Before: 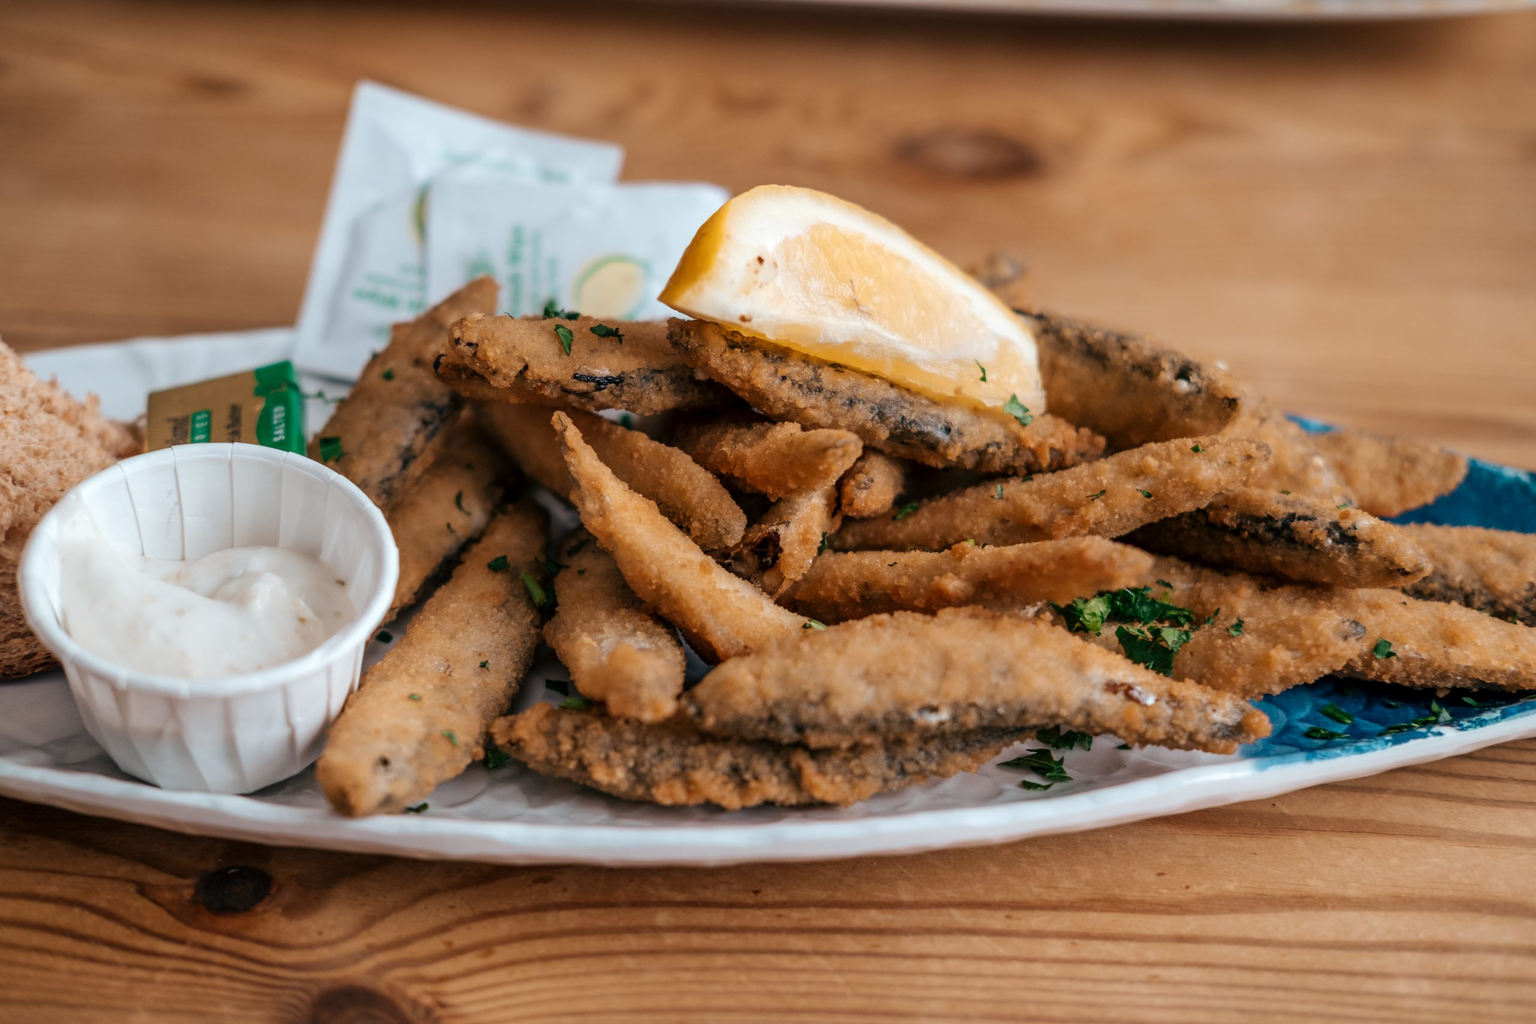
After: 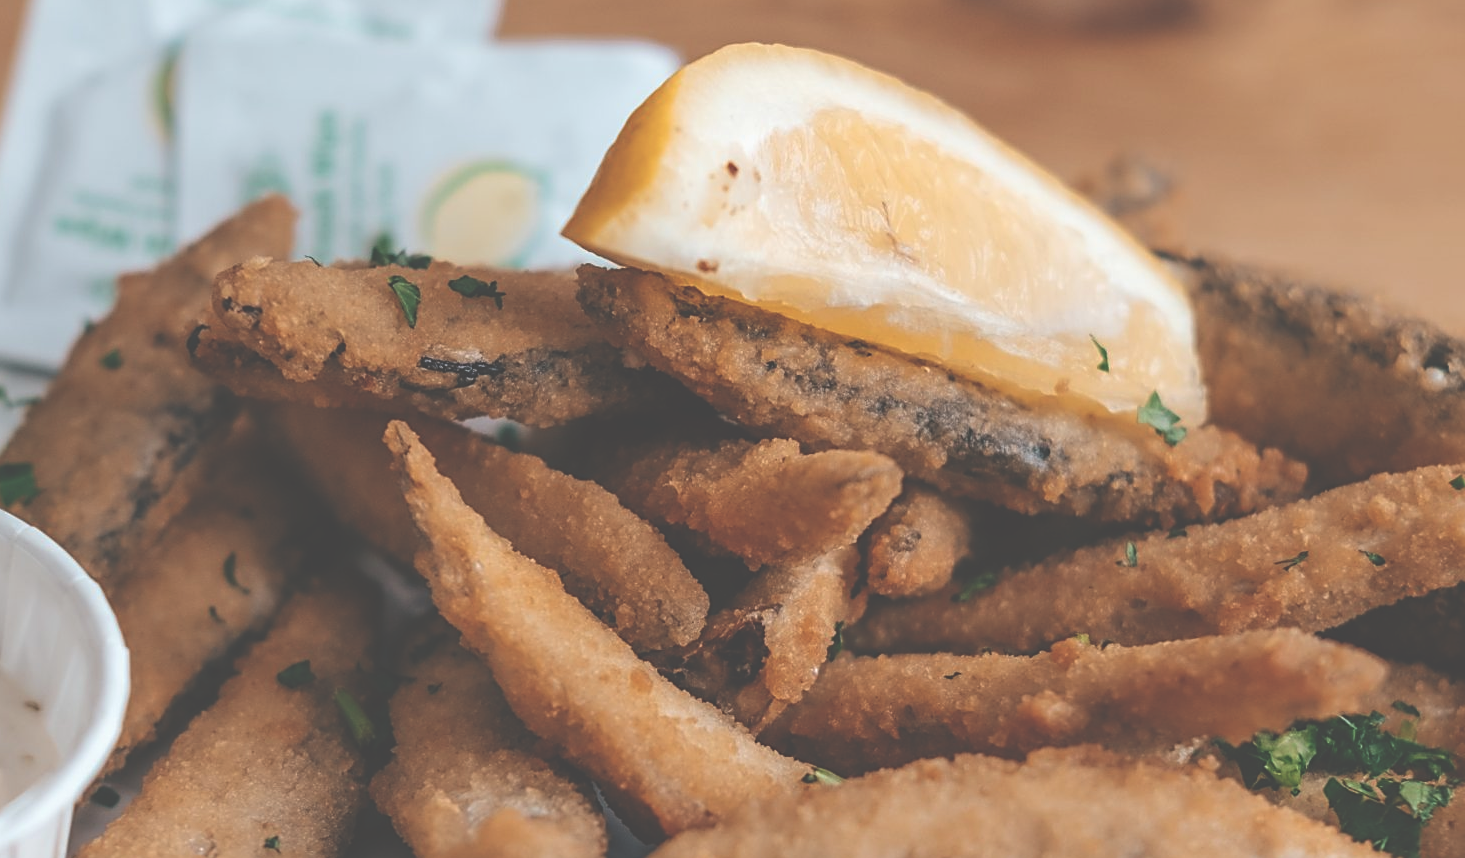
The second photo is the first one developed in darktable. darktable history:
crop: left 20.918%, top 15.552%, right 21.827%, bottom 34.167%
sharpen: on, module defaults
exposure: black level correction -0.061, exposure -0.049 EV, compensate highlight preservation false
